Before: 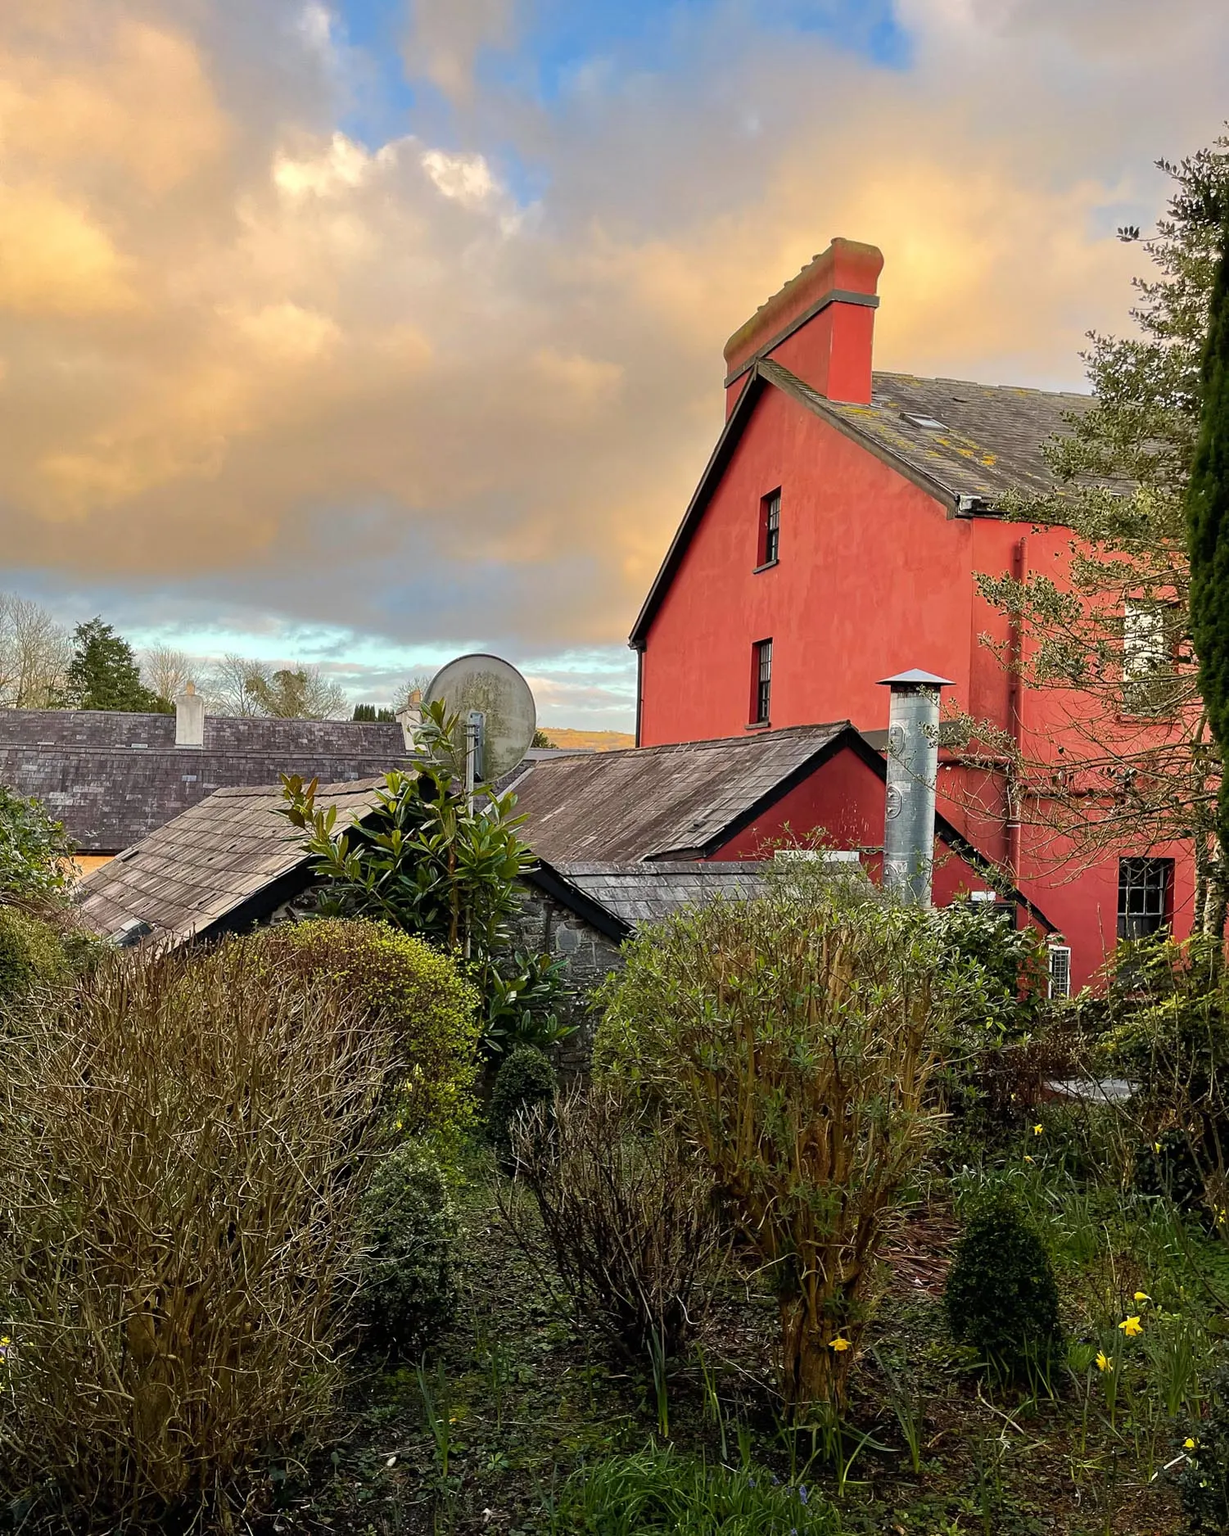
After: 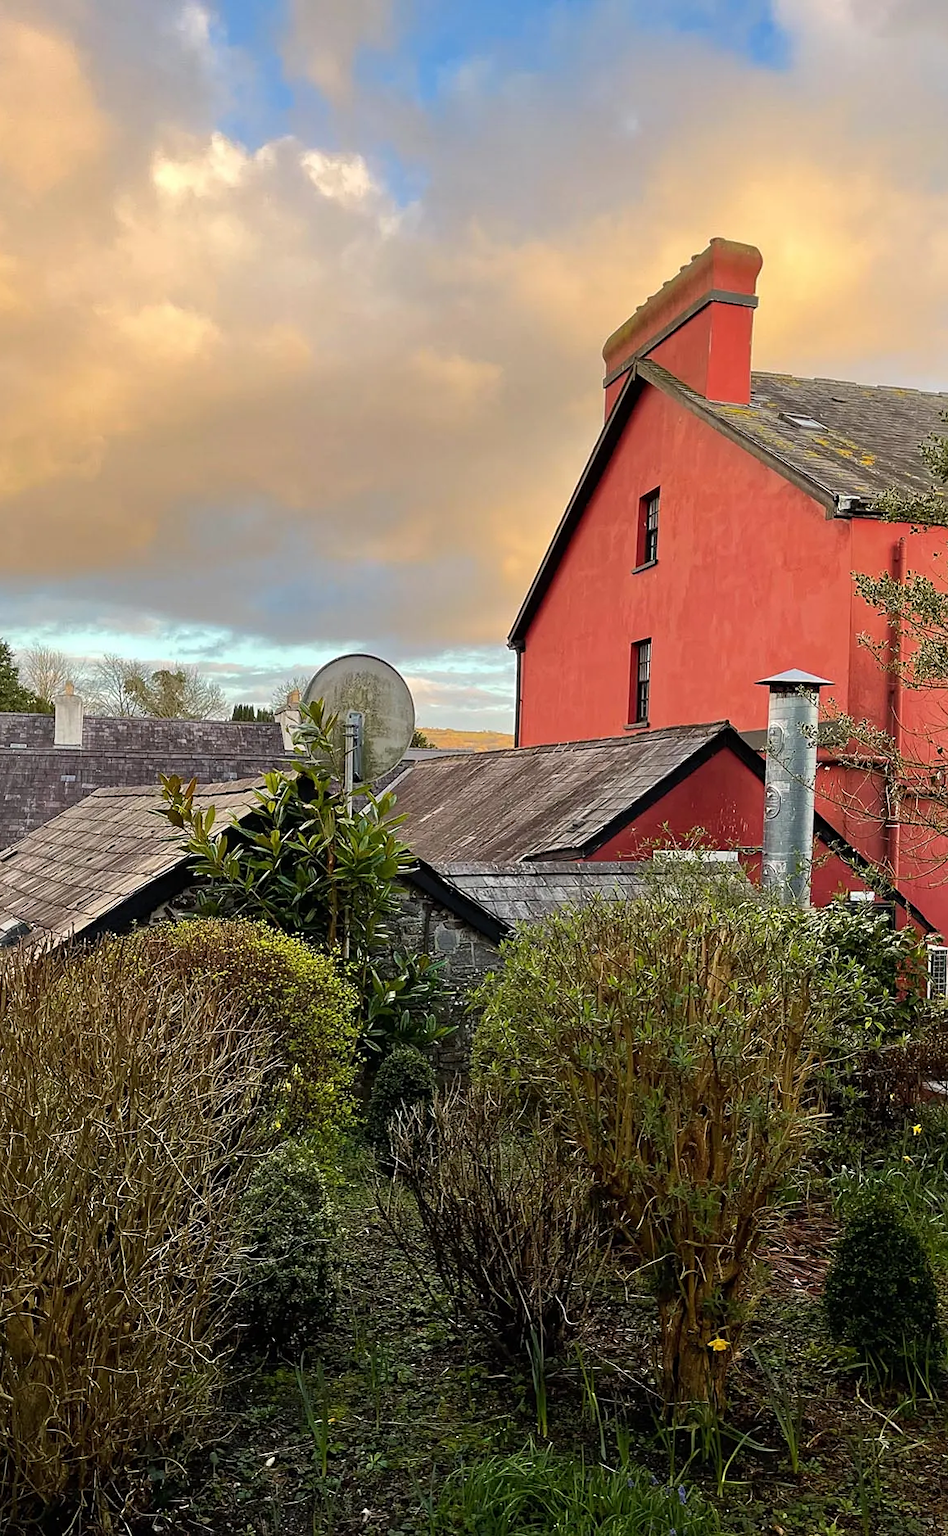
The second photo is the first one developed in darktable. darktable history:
crop: left 9.89%, right 12.899%
sharpen: amount 0.21
